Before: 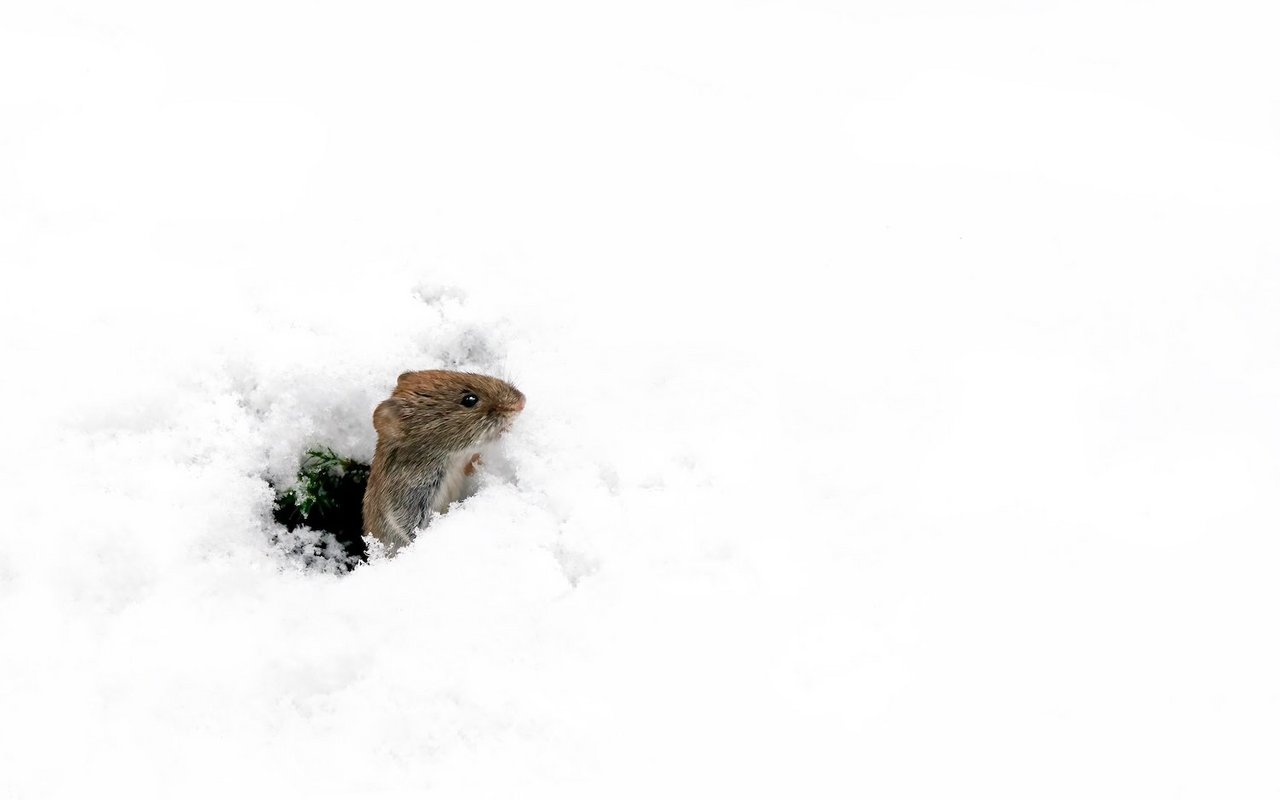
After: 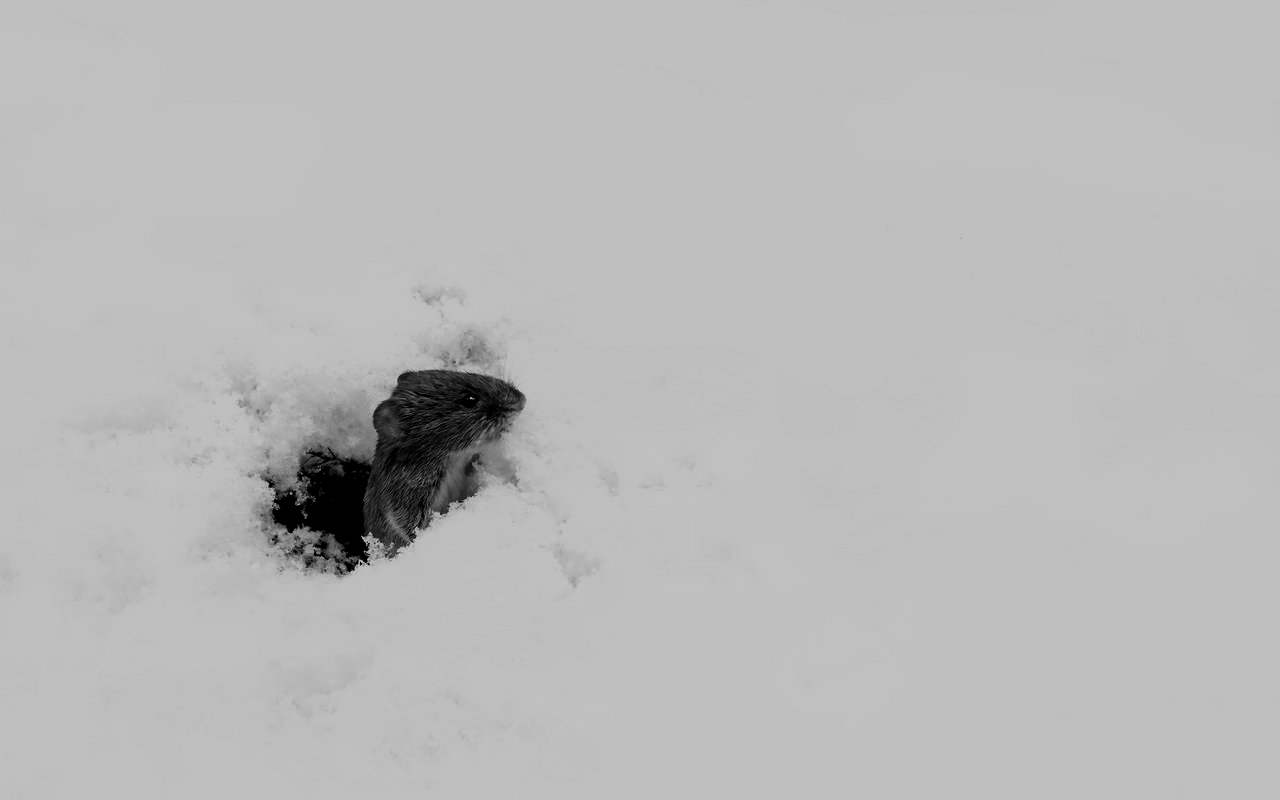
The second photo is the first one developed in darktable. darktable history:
filmic rgb: black relative exposure -7.73 EV, white relative exposure 4.37 EV, target black luminance 0%, hardness 3.75, latitude 50.77%, contrast 1.069, highlights saturation mix 9.46%, shadows ↔ highlights balance -0.273%
contrast brightness saturation: brightness -0.538
color calibration: output gray [0.714, 0.278, 0, 0], illuminant custom, x 0.431, y 0.395, temperature 3104.92 K
